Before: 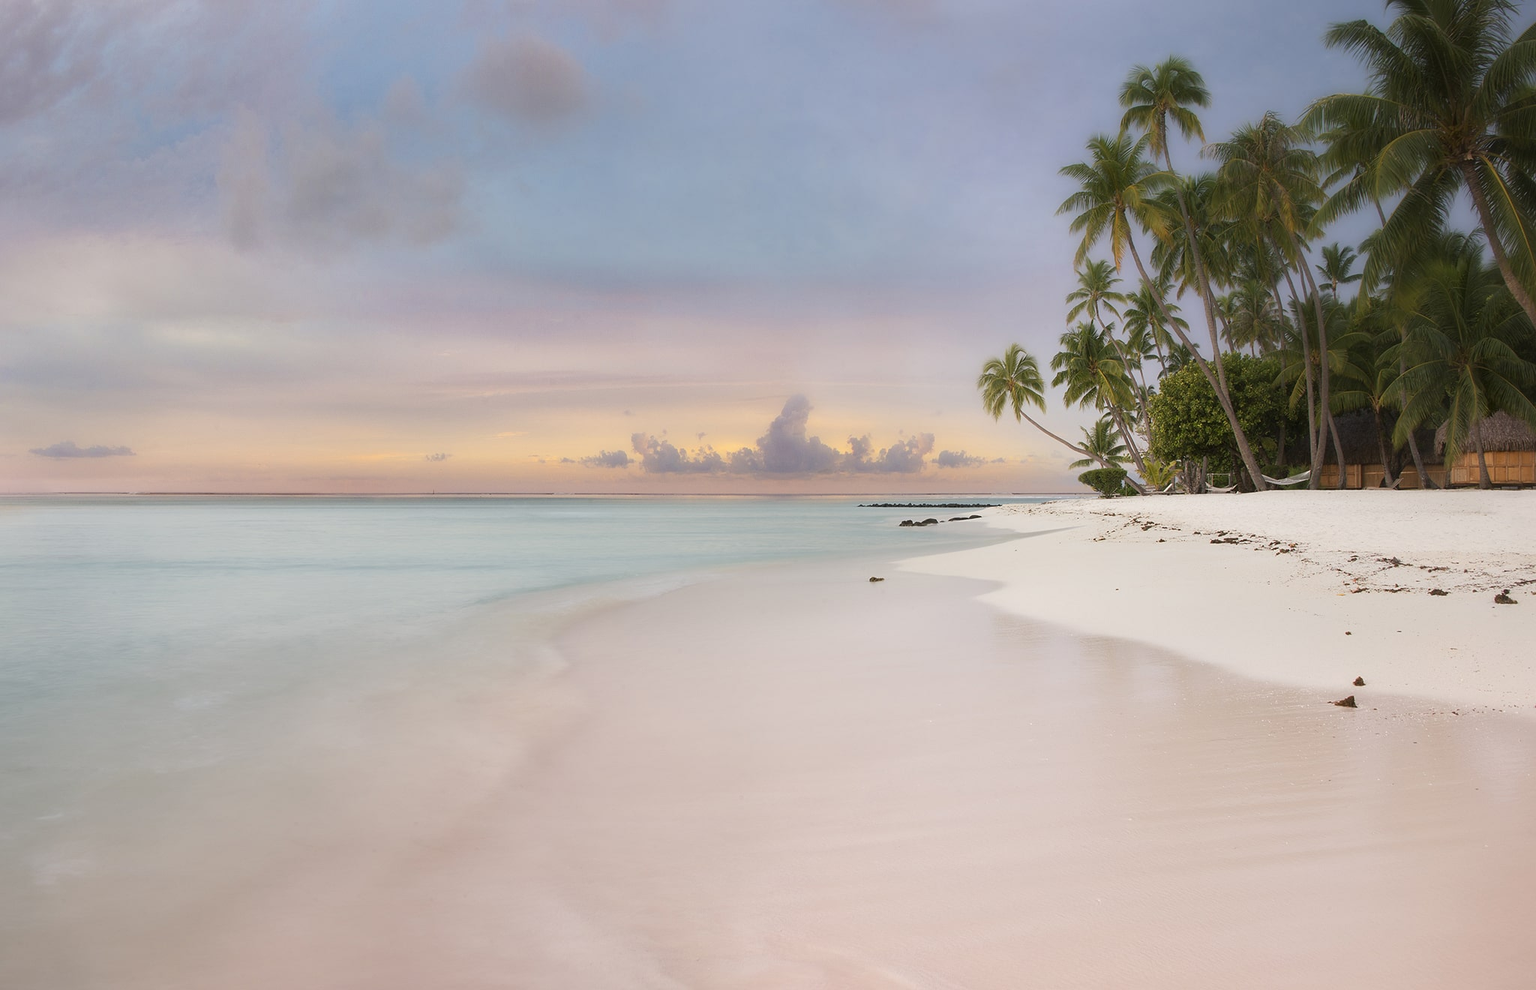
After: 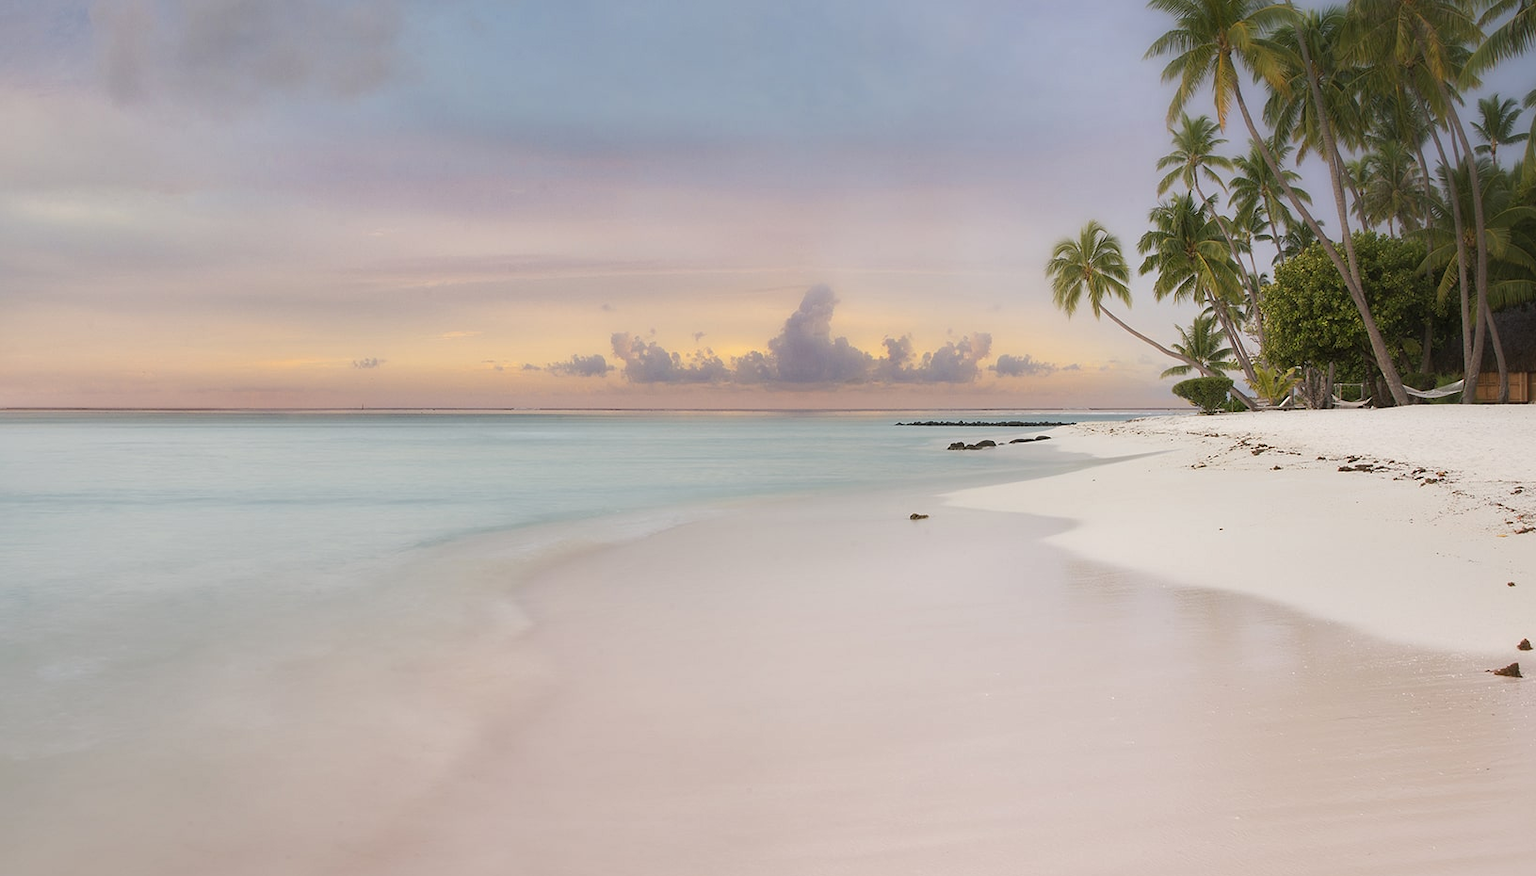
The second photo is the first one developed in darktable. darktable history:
shadows and highlights: shadows 24.86, highlights -24.14
crop: left 9.443%, top 16.987%, right 10.919%, bottom 12.408%
